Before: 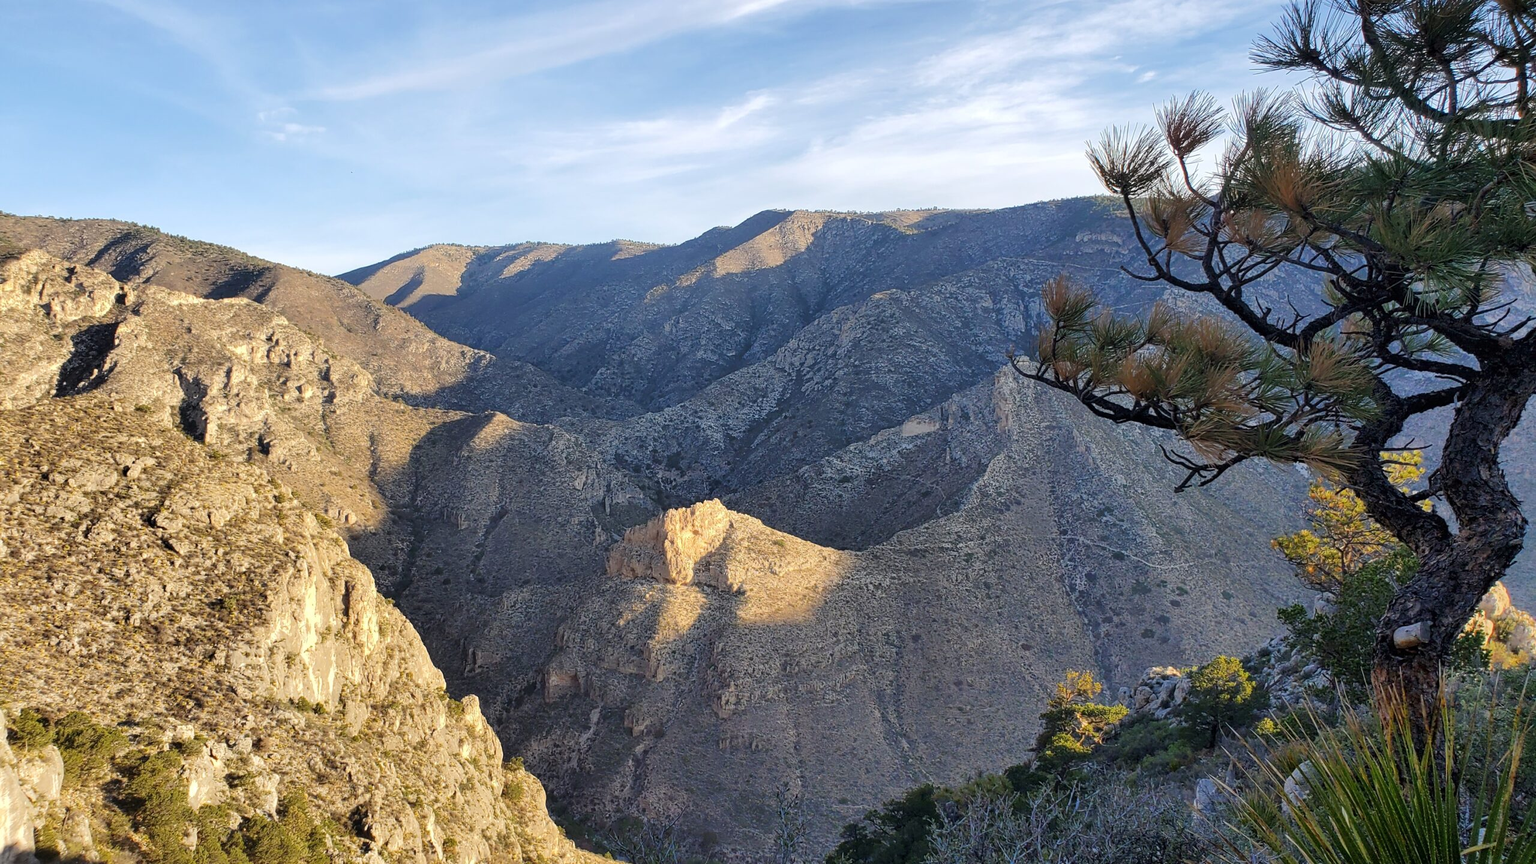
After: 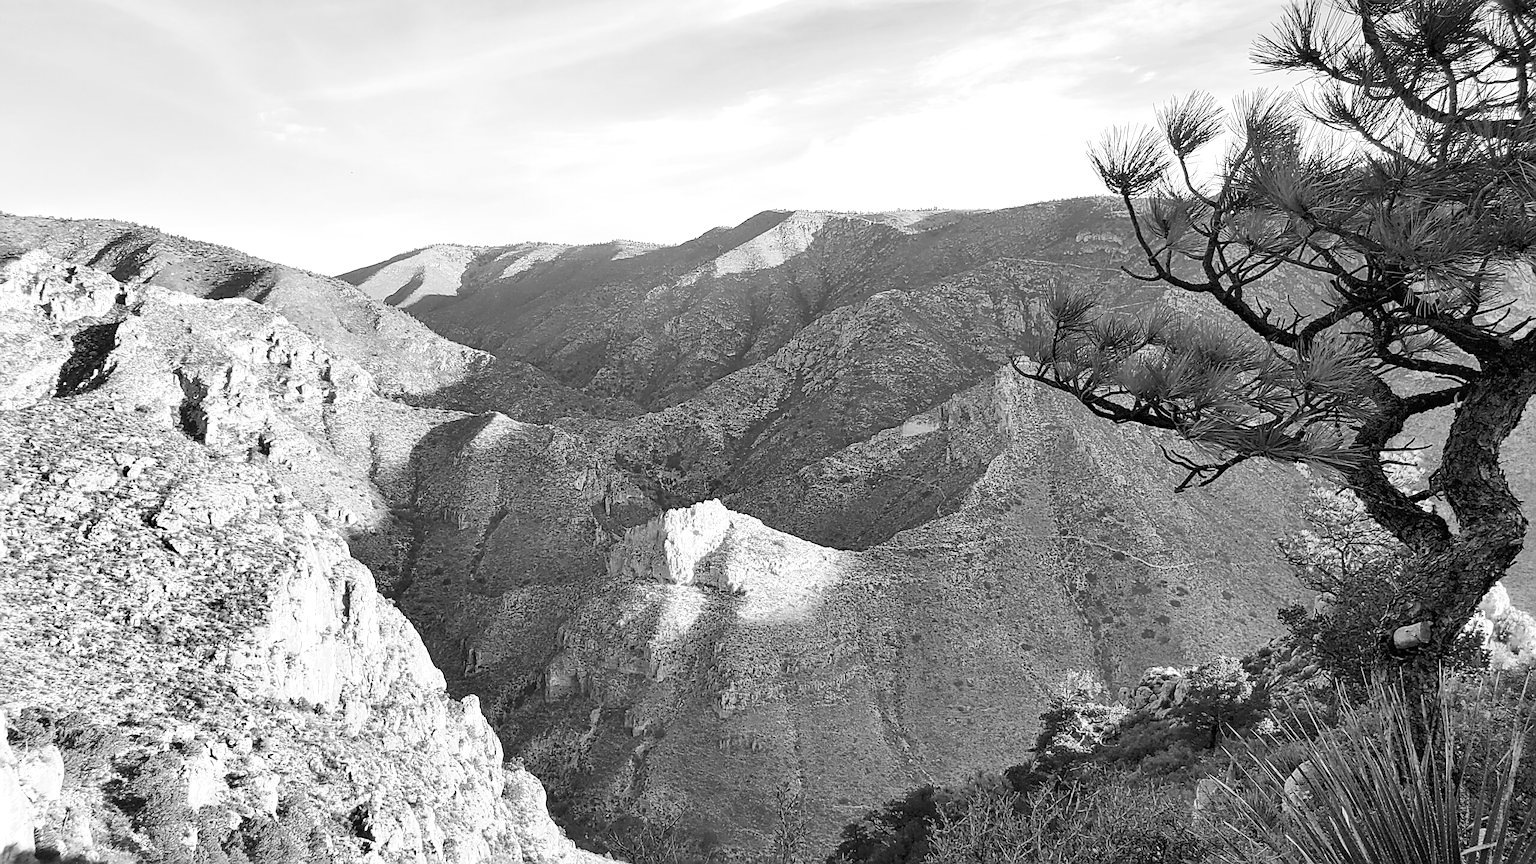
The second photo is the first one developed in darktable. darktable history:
base curve: curves: ch0 [(0, 0) (0.666, 0.806) (1, 1)]
sharpen: on, module defaults
monochrome: a 32, b 64, size 2.3
exposure: exposure 0.6 EV, compensate highlight preservation false
